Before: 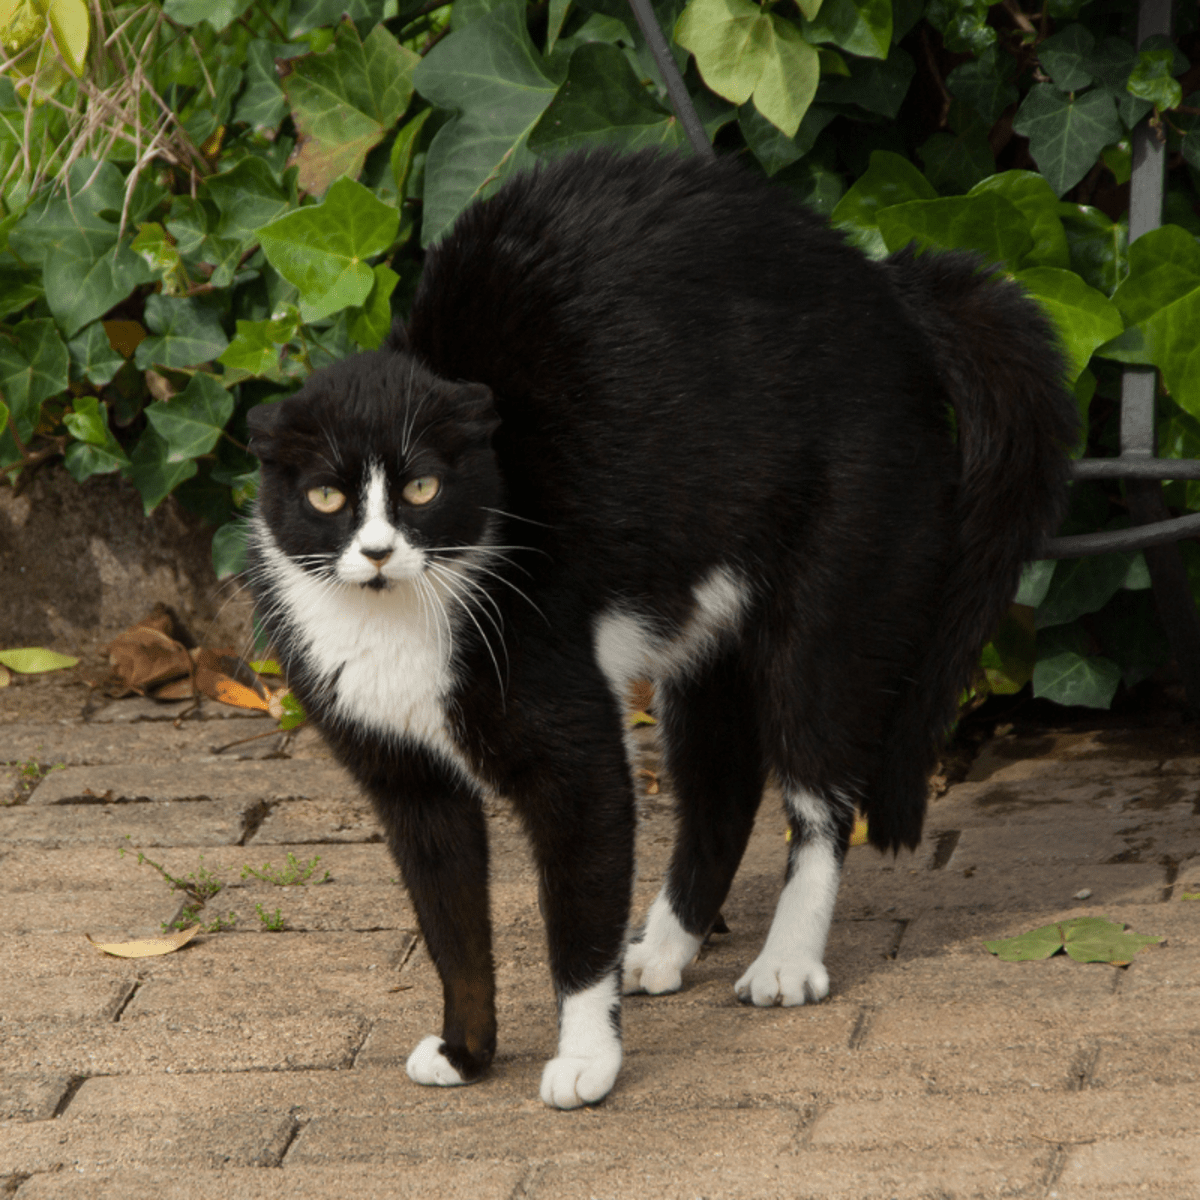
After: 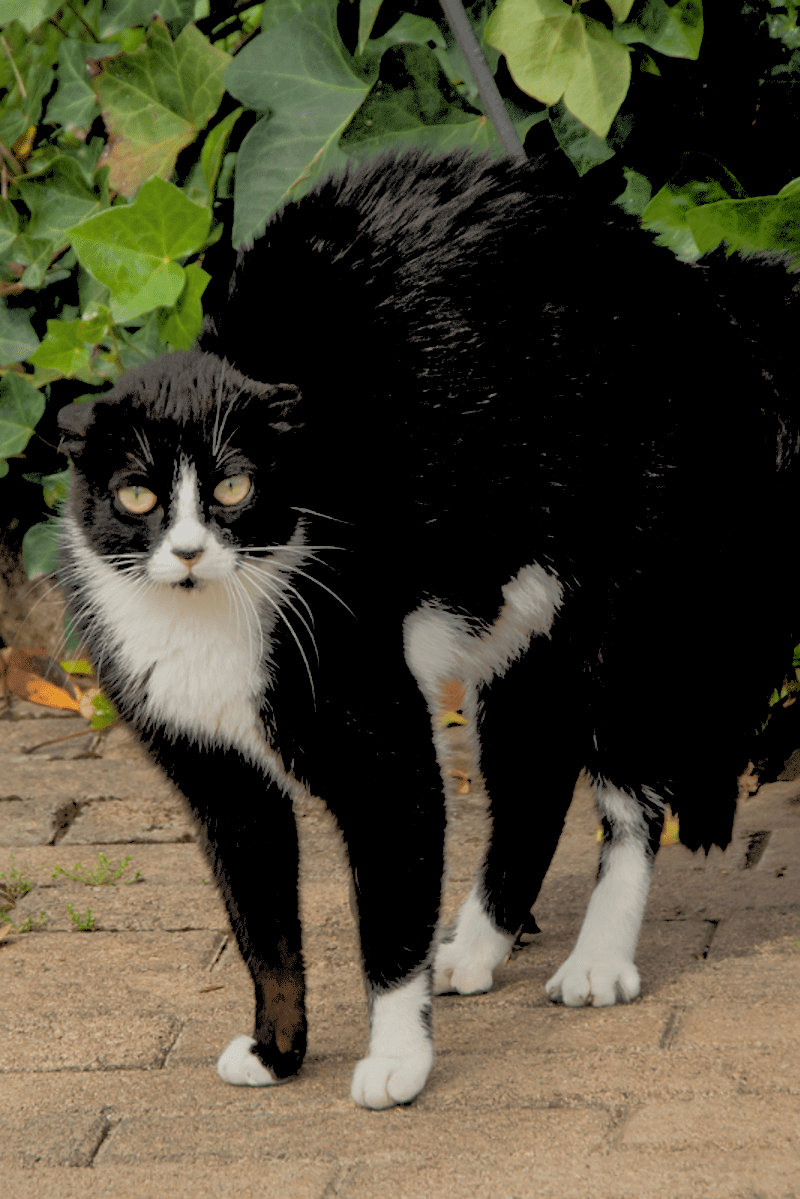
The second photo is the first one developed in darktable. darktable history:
rgb levels: preserve colors sum RGB, levels [[0.038, 0.433, 0.934], [0, 0.5, 1], [0, 0.5, 1]]
shadows and highlights: on, module defaults
crop and rotate: left 15.754%, right 17.579%
rotate and perspective: automatic cropping off
sharpen: amount 0.2
